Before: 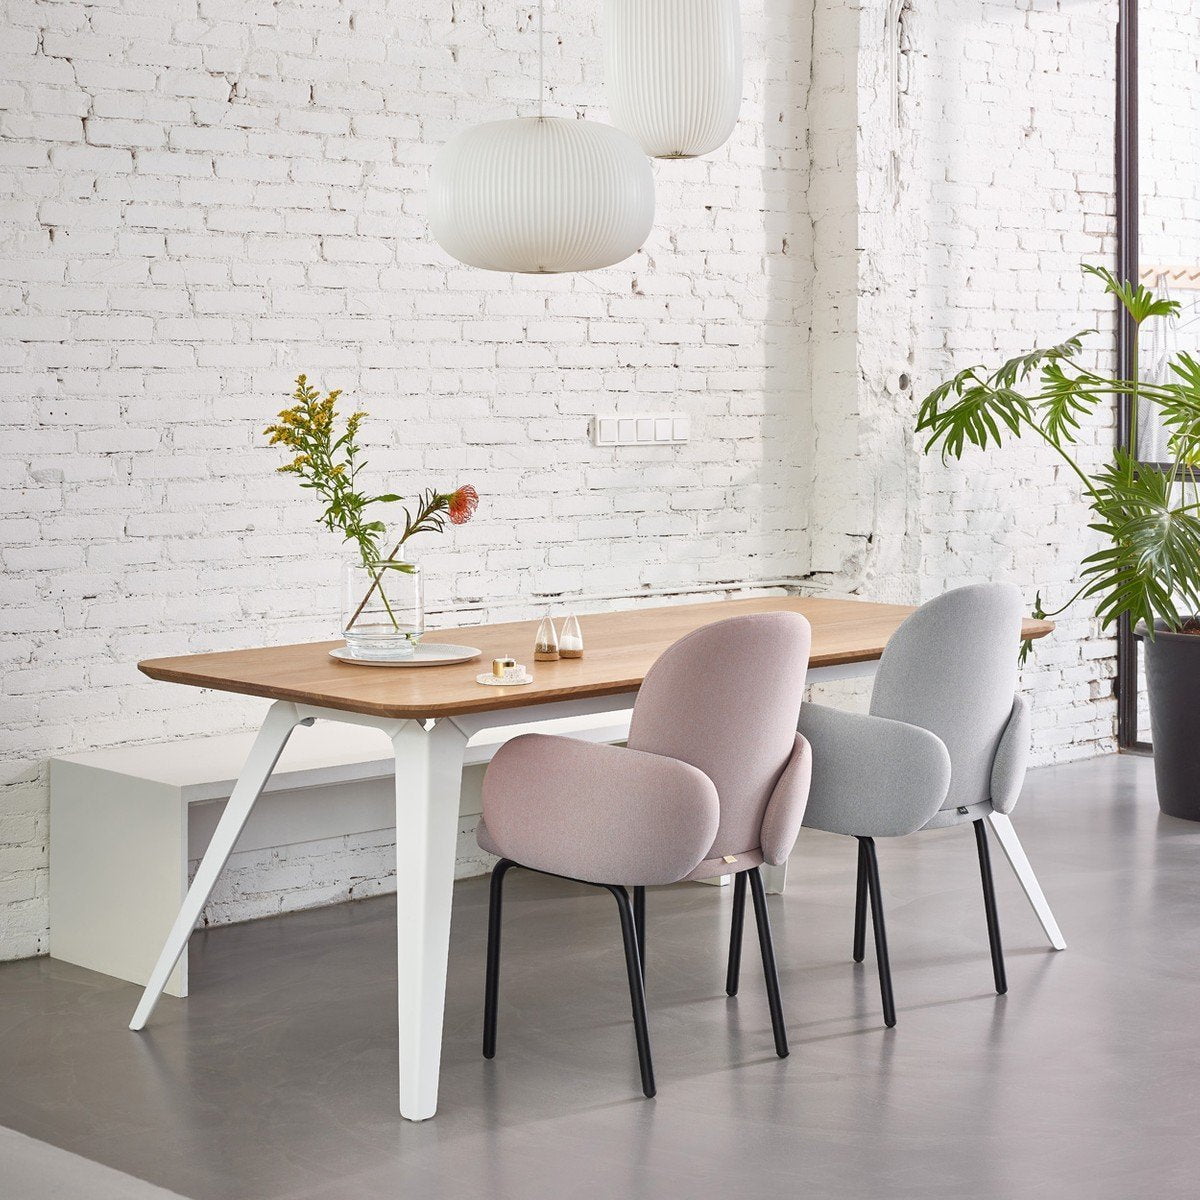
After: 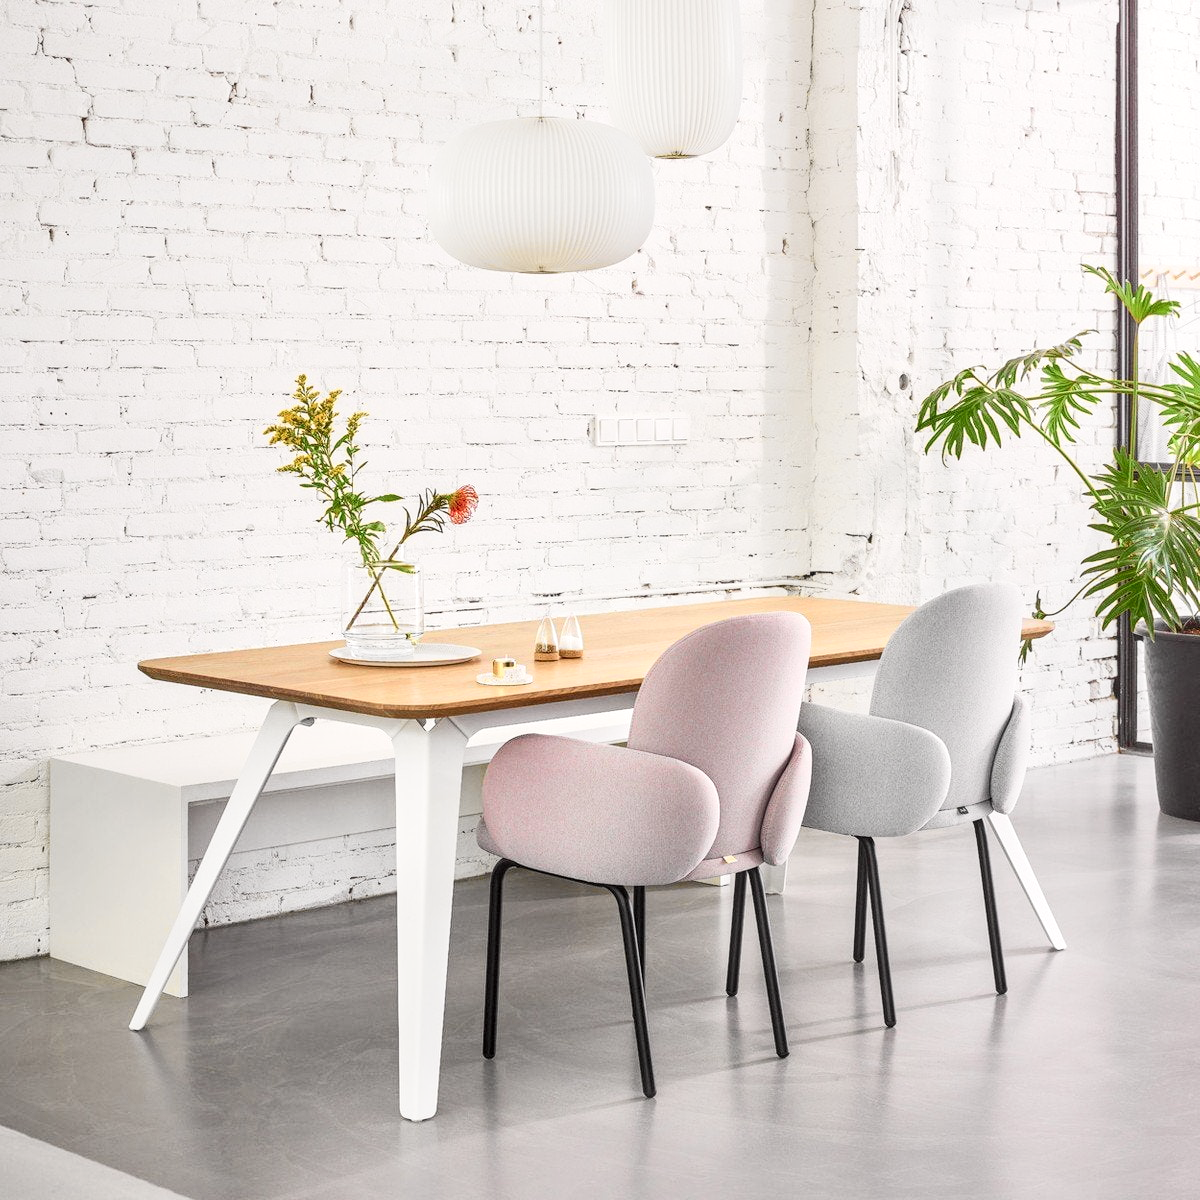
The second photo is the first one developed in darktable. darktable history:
local contrast: on, module defaults
tone curve: curves: ch0 [(0, 0) (0.055, 0.057) (0.258, 0.307) (0.434, 0.543) (0.517, 0.657) (0.745, 0.874) (1, 1)]; ch1 [(0, 0) (0.346, 0.307) (0.418, 0.383) (0.46, 0.439) (0.482, 0.493) (0.502, 0.503) (0.517, 0.514) (0.55, 0.561) (0.588, 0.603) (0.646, 0.688) (1, 1)]; ch2 [(0, 0) (0.346, 0.34) (0.431, 0.45) (0.485, 0.499) (0.5, 0.503) (0.527, 0.525) (0.545, 0.562) (0.679, 0.706) (1, 1)], color space Lab, independent channels, preserve colors none
